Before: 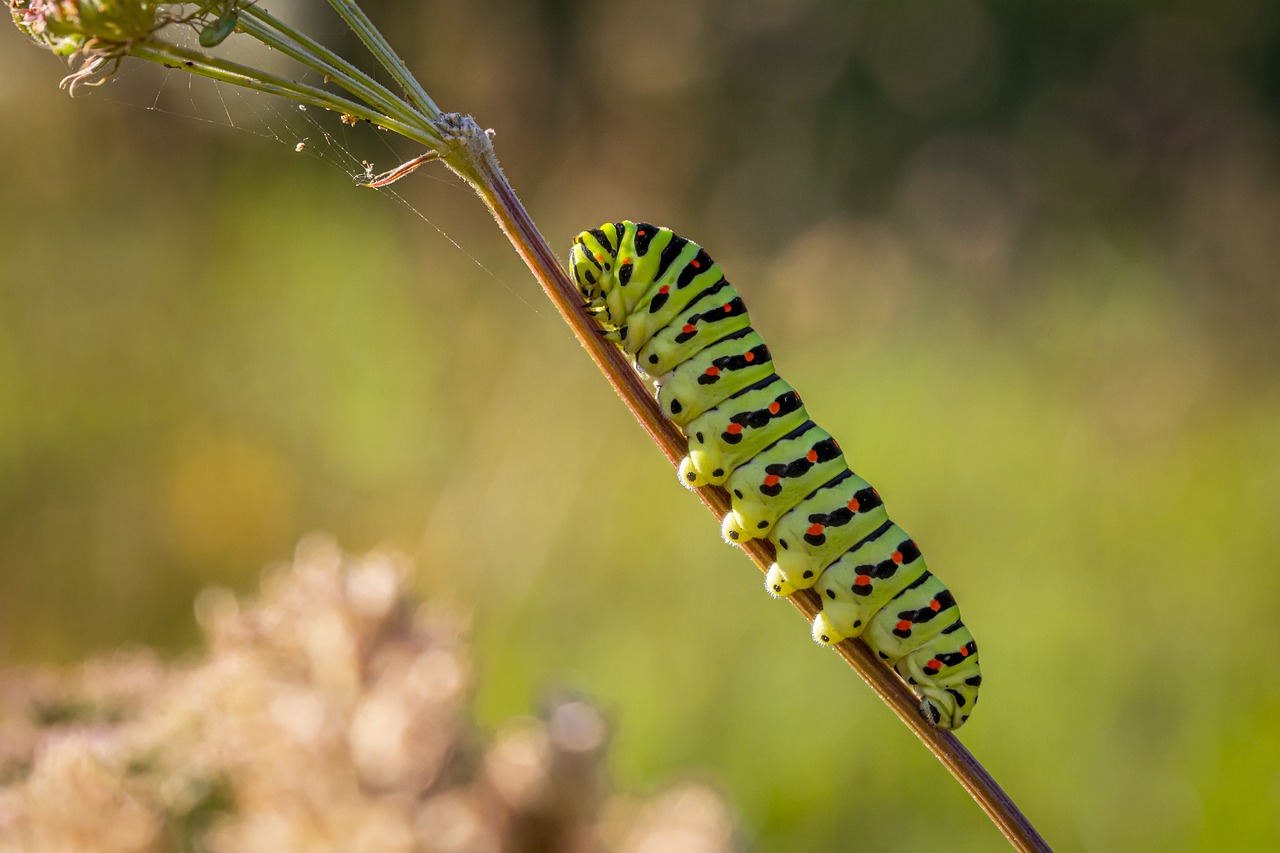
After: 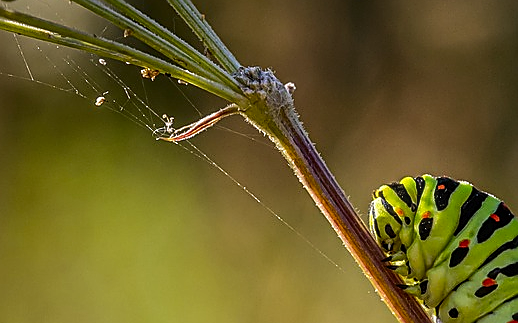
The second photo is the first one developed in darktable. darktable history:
tone curve: curves: ch0 [(0, 0) (0.003, 0.019) (0.011, 0.022) (0.025, 0.027) (0.044, 0.037) (0.069, 0.049) (0.1, 0.066) (0.136, 0.091) (0.177, 0.125) (0.224, 0.159) (0.277, 0.206) (0.335, 0.266) (0.399, 0.332) (0.468, 0.411) (0.543, 0.492) (0.623, 0.577) (0.709, 0.668) (0.801, 0.767) (0.898, 0.869) (1, 1)], color space Lab, independent channels, preserve colors none
sharpen: radius 1.36, amount 1.263, threshold 0.643
local contrast: on, module defaults
crop: left 15.685%, top 5.45%, right 43.842%, bottom 56.643%
color balance rgb: perceptual saturation grading › global saturation 0.618%, global vibrance 15.388%
